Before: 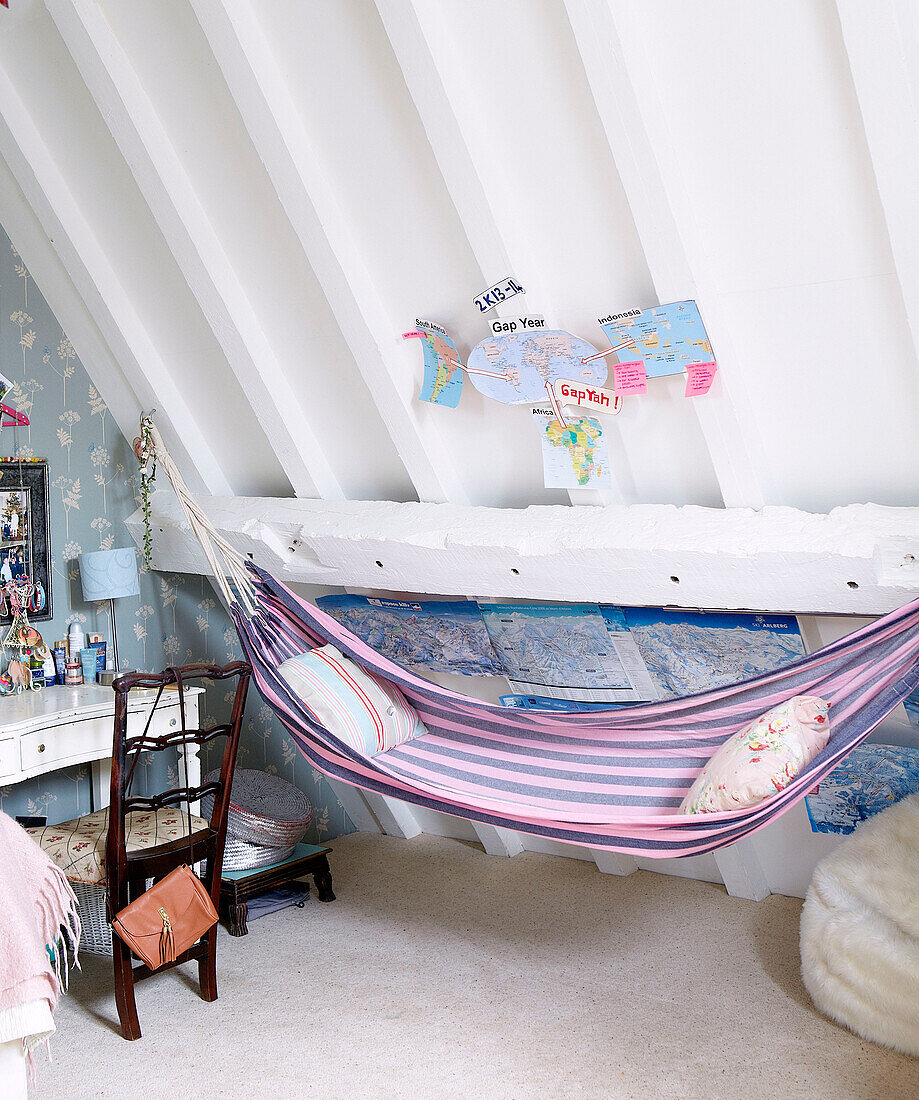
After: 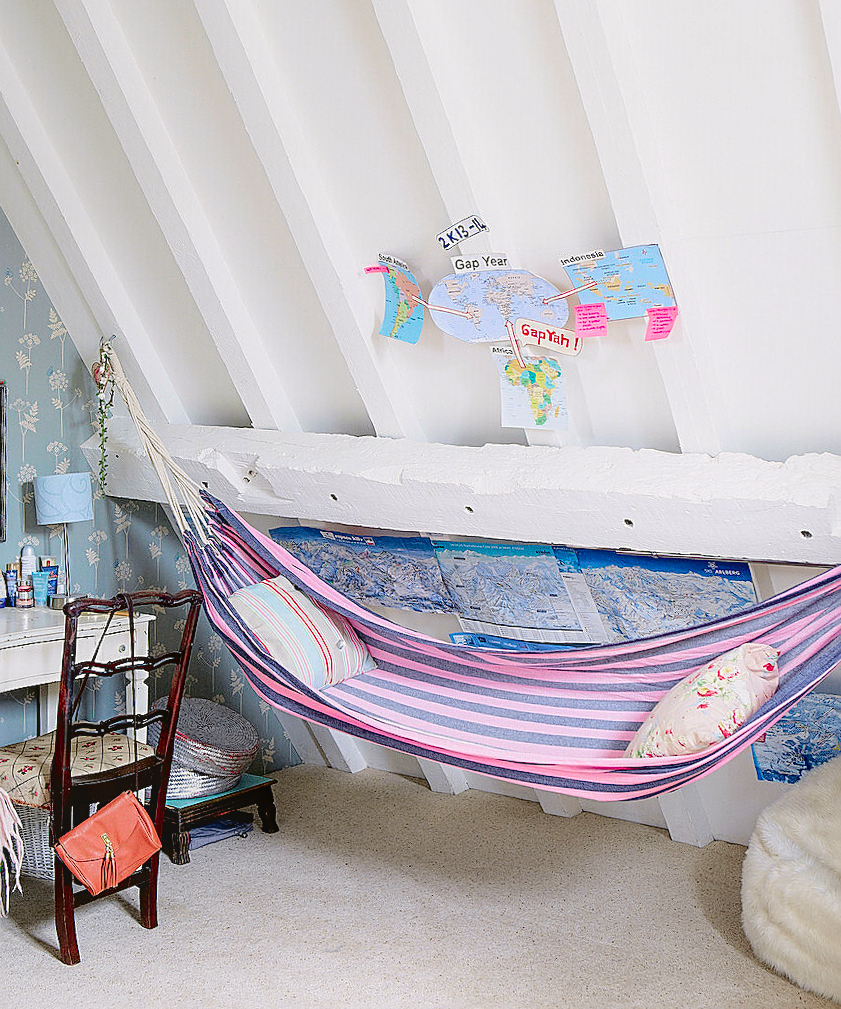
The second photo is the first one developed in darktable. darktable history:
tone curve: curves: ch0 [(0, 0) (0.068, 0.031) (0.175, 0.139) (0.32, 0.345) (0.495, 0.544) (0.748, 0.762) (0.993, 0.954)]; ch1 [(0, 0) (0.294, 0.184) (0.34, 0.303) (0.371, 0.344) (0.441, 0.408) (0.477, 0.474) (0.499, 0.5) (0.529, 0.523) (0.677, 0.762) (1, 1)]; ch2 [(0, 0) (0.431, 0.419) (0.495, 0.502) (0.524, 0.534) (0.557, 0.56) (0.634, 0.654) (0.728, 0.722) (1, 1)], color space Lab, independent channels, preserve colors none
crop and rotate: angle -1.93°, left 3.153%, top 4.144%, right 1.624%, bottom 0.428%
sharpen: on, module defaults
local contrast: detail 110%
